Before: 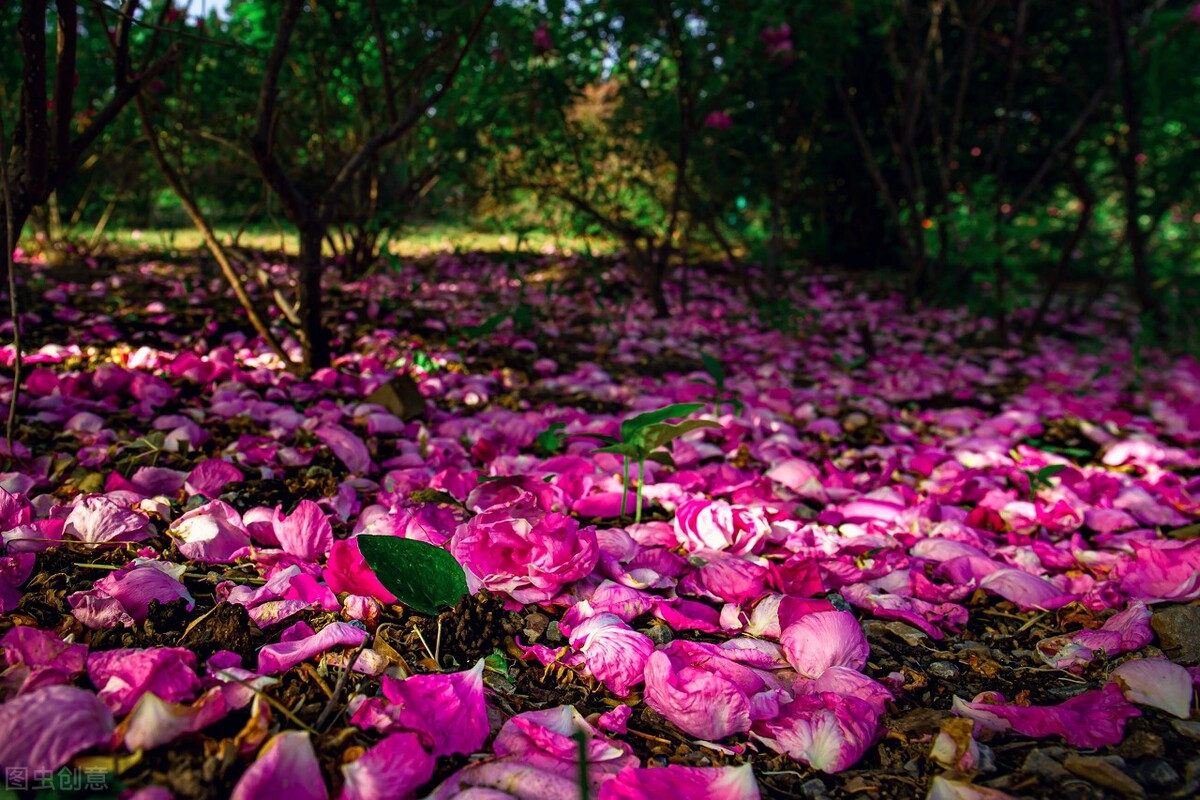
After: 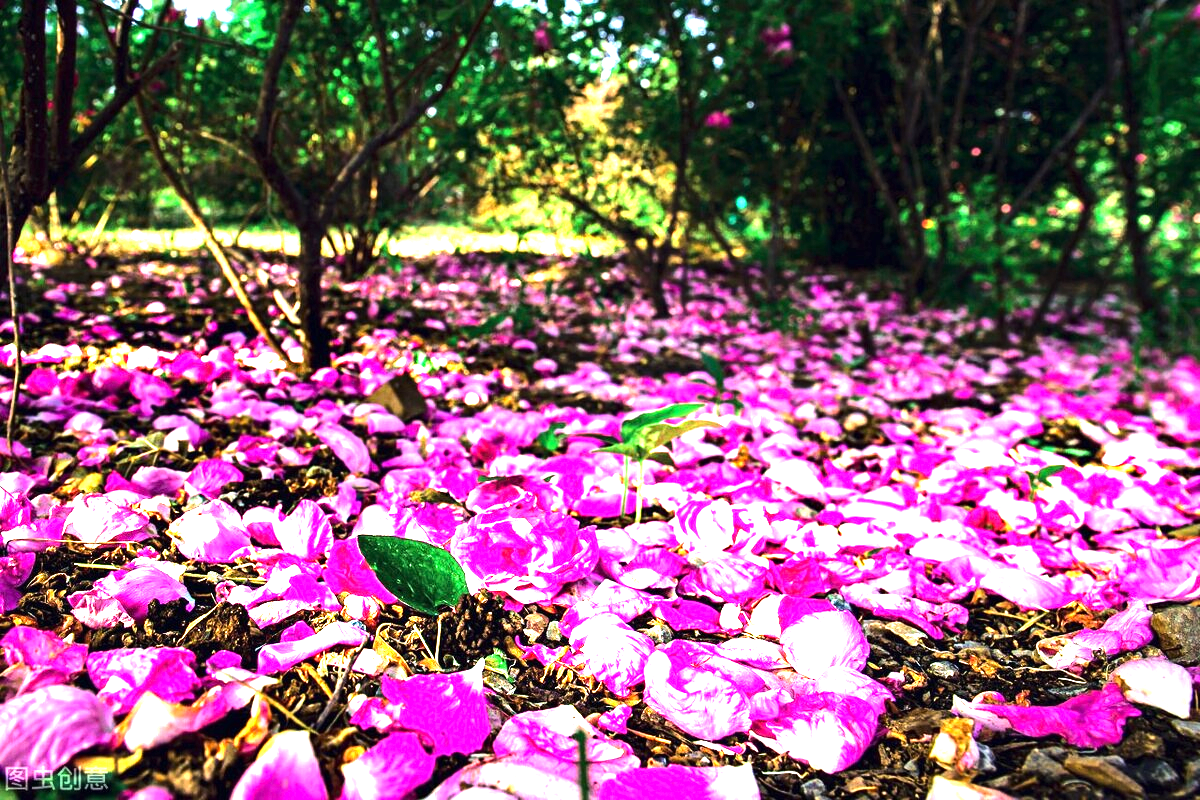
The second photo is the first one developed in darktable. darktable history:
tone equalizer: -8 EV -1.08 EV, -7 EV -1.01 EV, -6 EV -0.867 EV, -5 EV -0.578 EV, -3 EV 0.578 EV, -2 EV 0.867 EV, -1 EV 1.01 EV, +0 EV 1.08 EV, edges refinement/feathering 500, mask exposure compensation -1.57 EV, preserve details no
exposure: exposure 2.25 EV, compensate highlight preservation false
